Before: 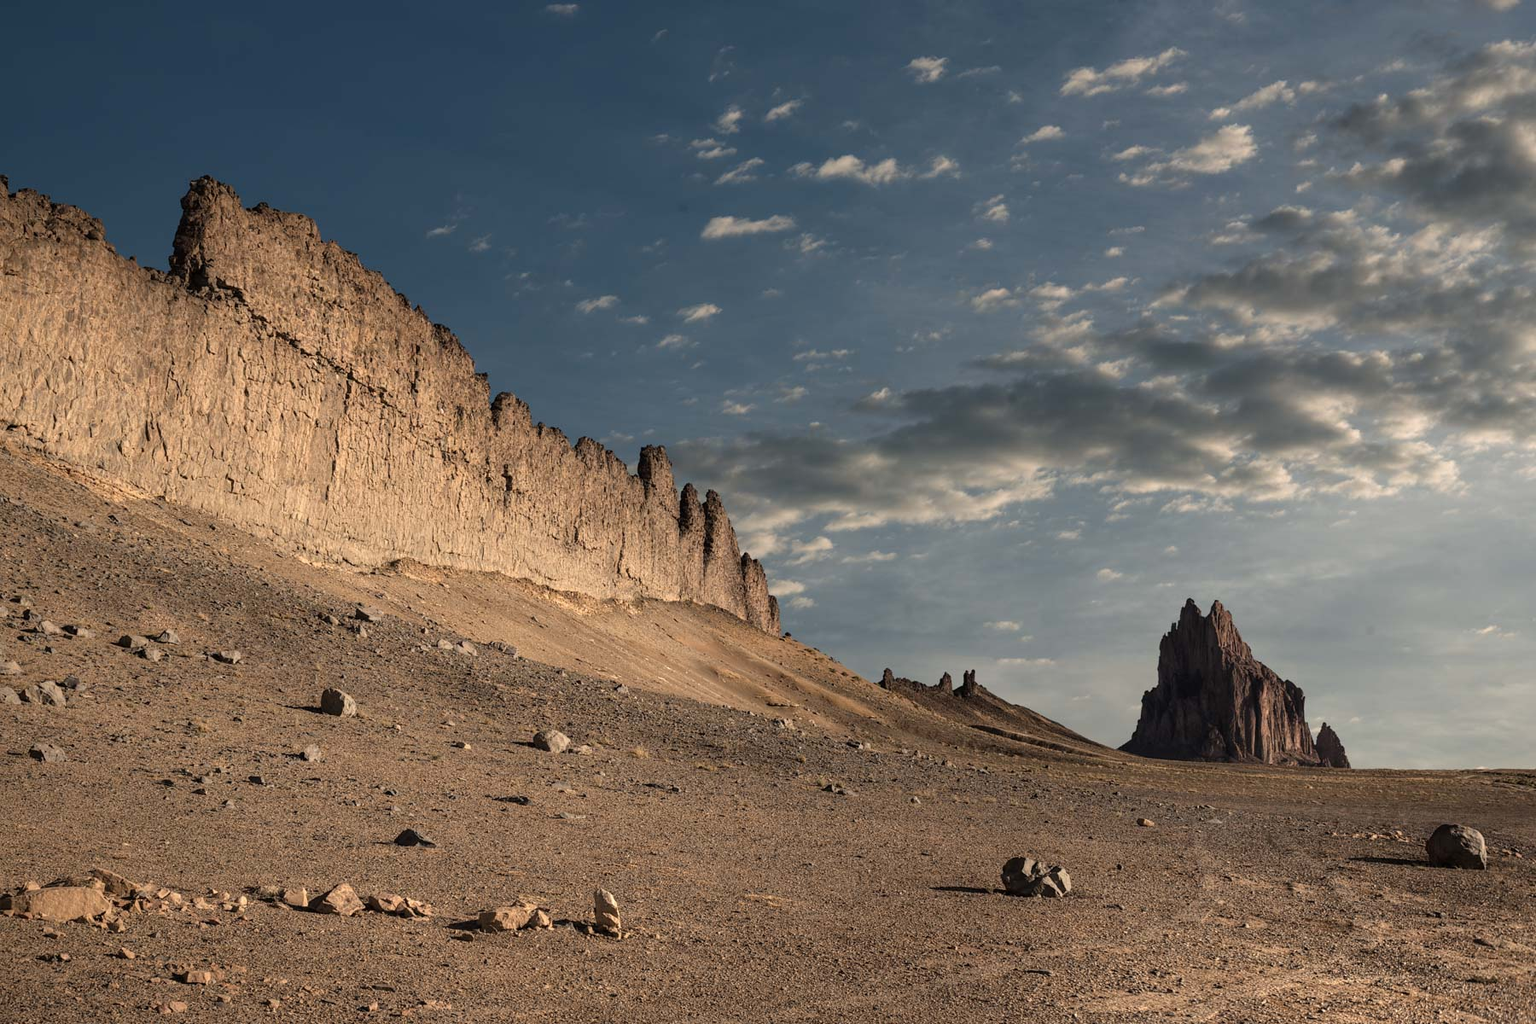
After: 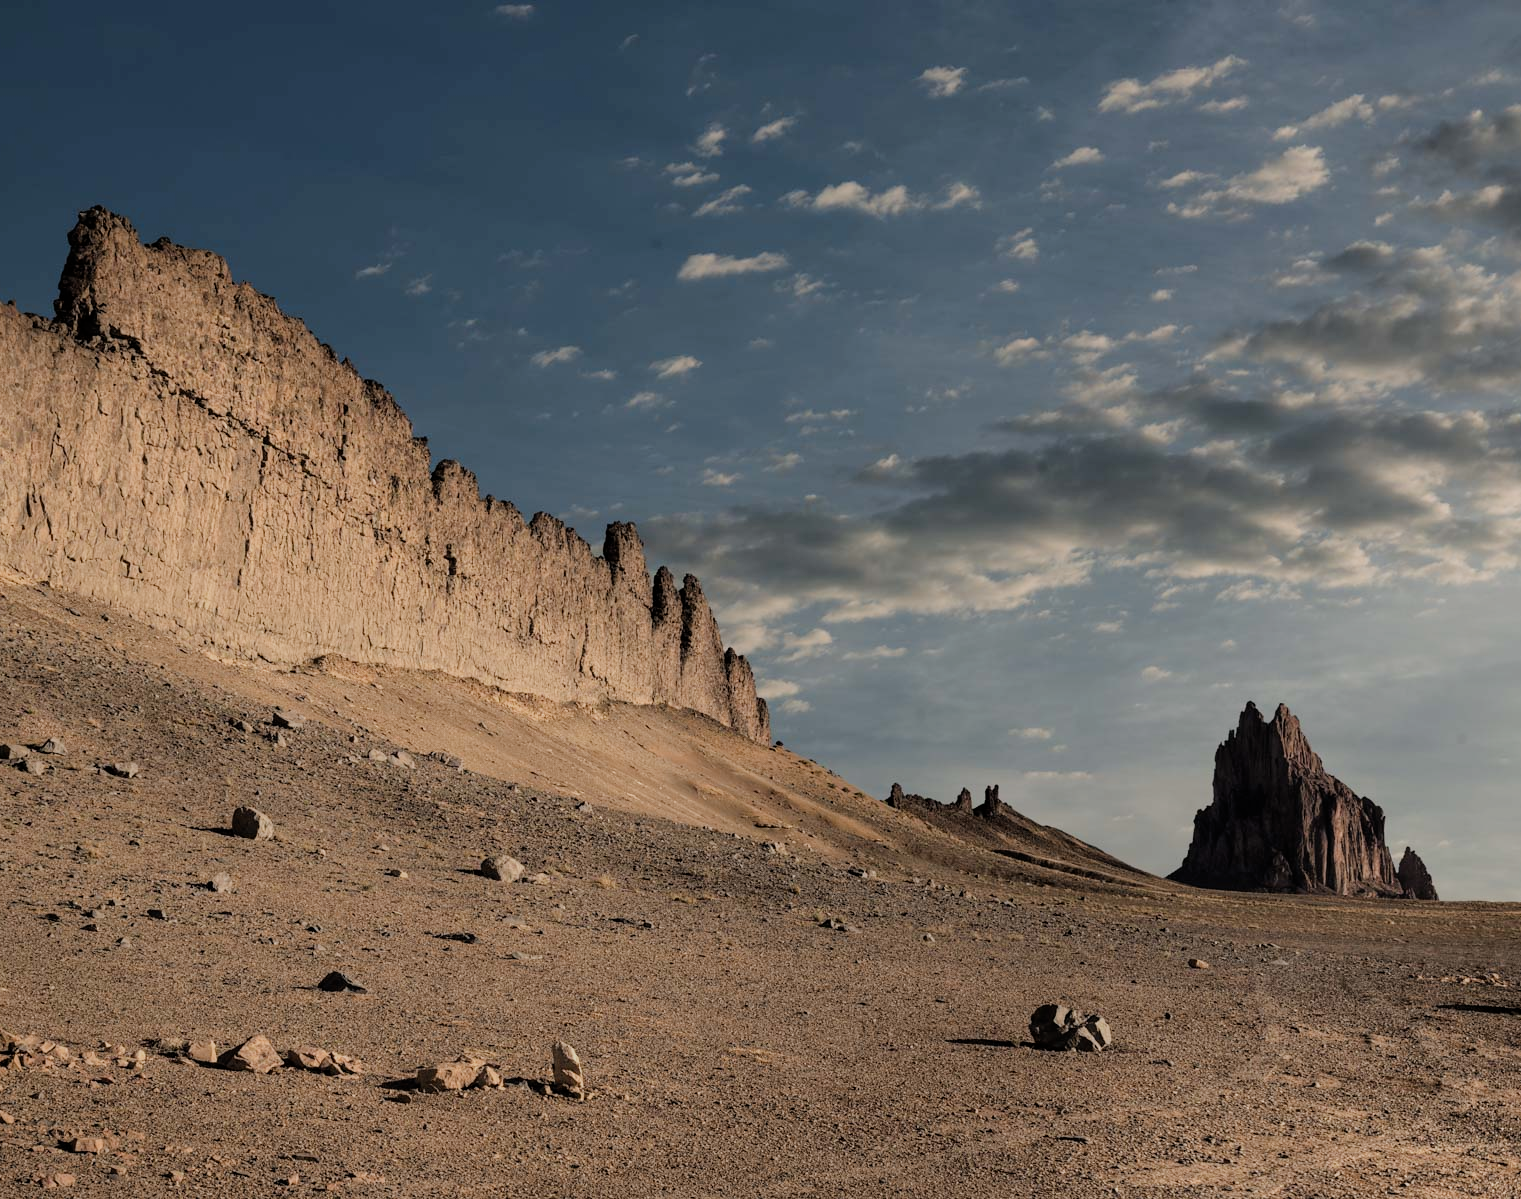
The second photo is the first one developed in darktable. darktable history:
crop: left 8.039%, right 7.414%
filmic rgb: black relative exposure -7.65 EV, white relative exposure 4.56 EV, threshold 5.95 EV, hardness 3.61, iterations of high-quality reconstruction 10, enable highlight reconstruction true
